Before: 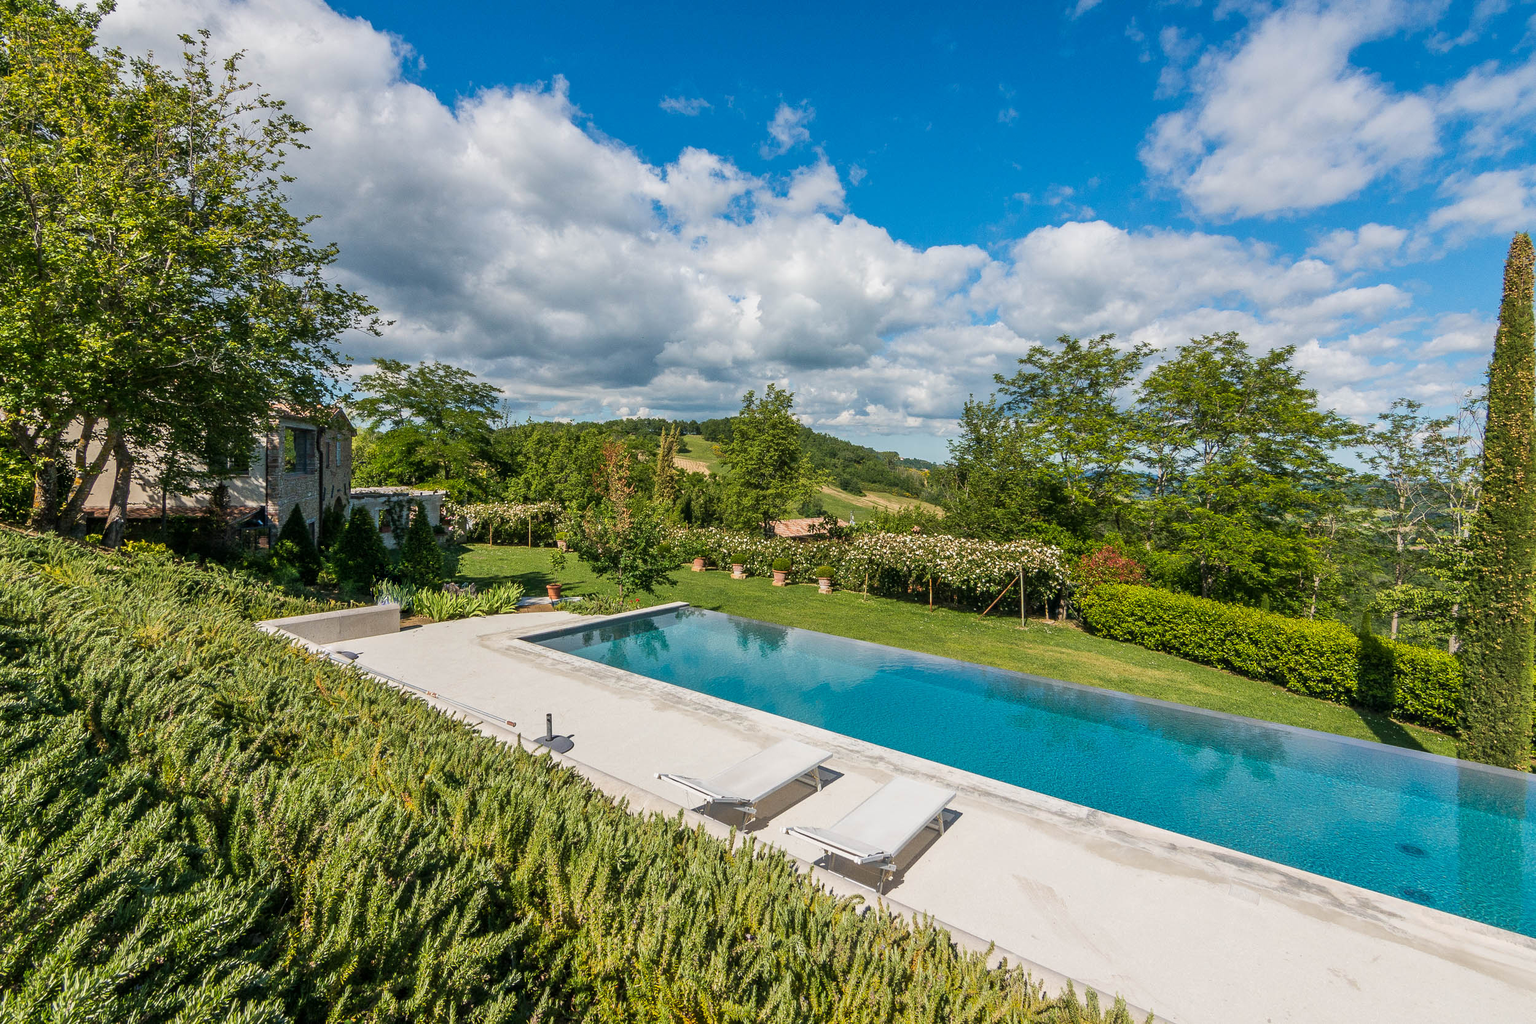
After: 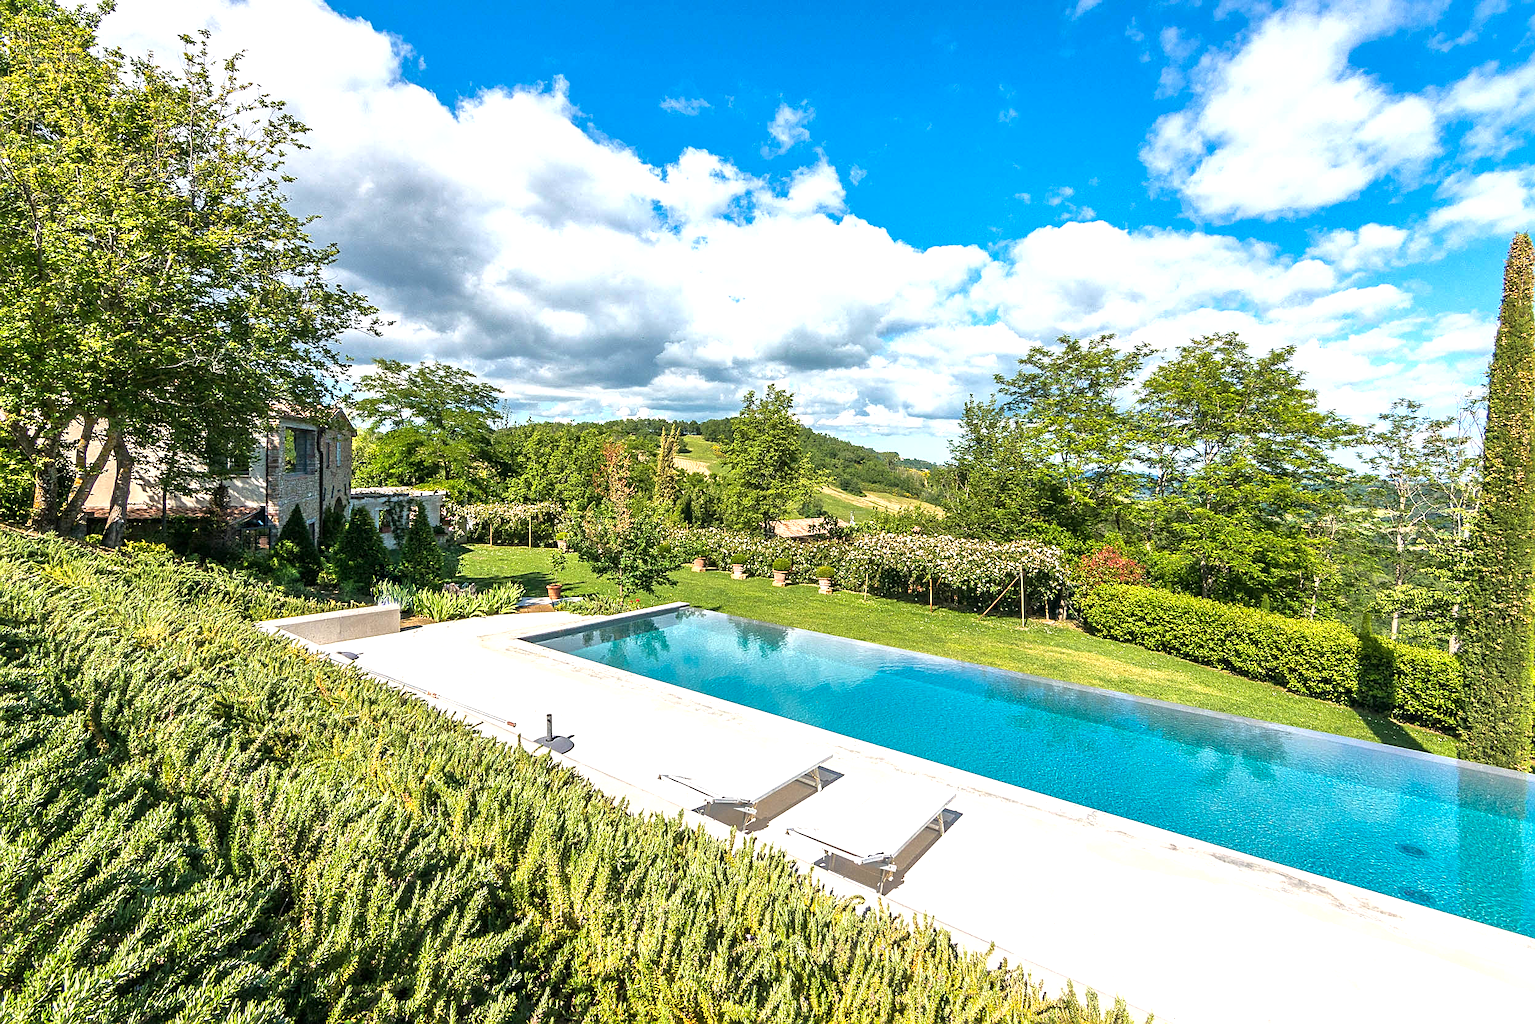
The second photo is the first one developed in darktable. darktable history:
shadows and highlights: shadows 10, white point adjustment 1, highlights -40
exposure: exposure 1.061 EV, compensate highlight preservation false
sharpen: on, module defaults
